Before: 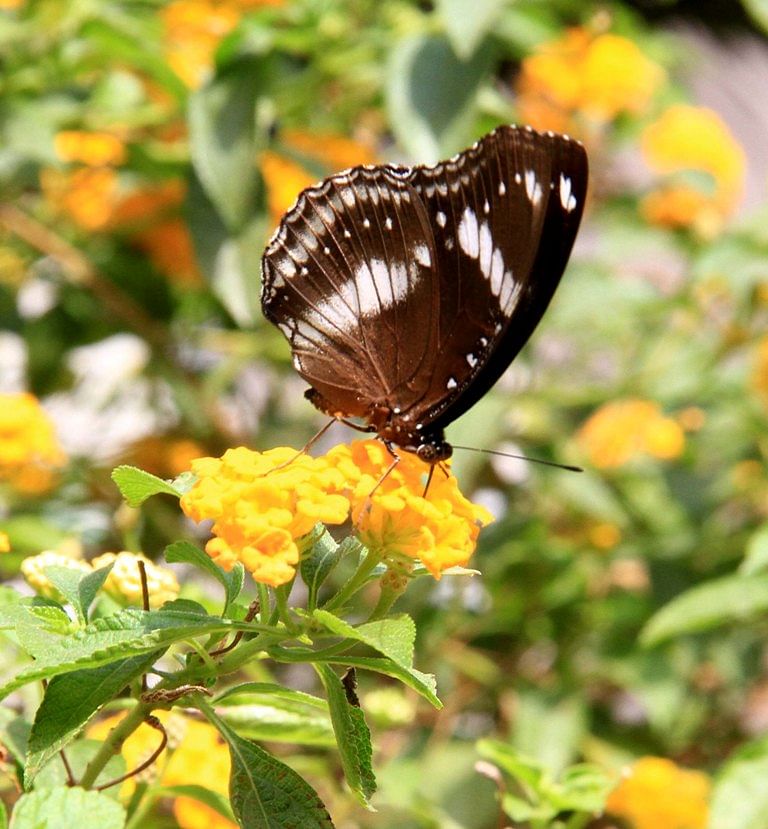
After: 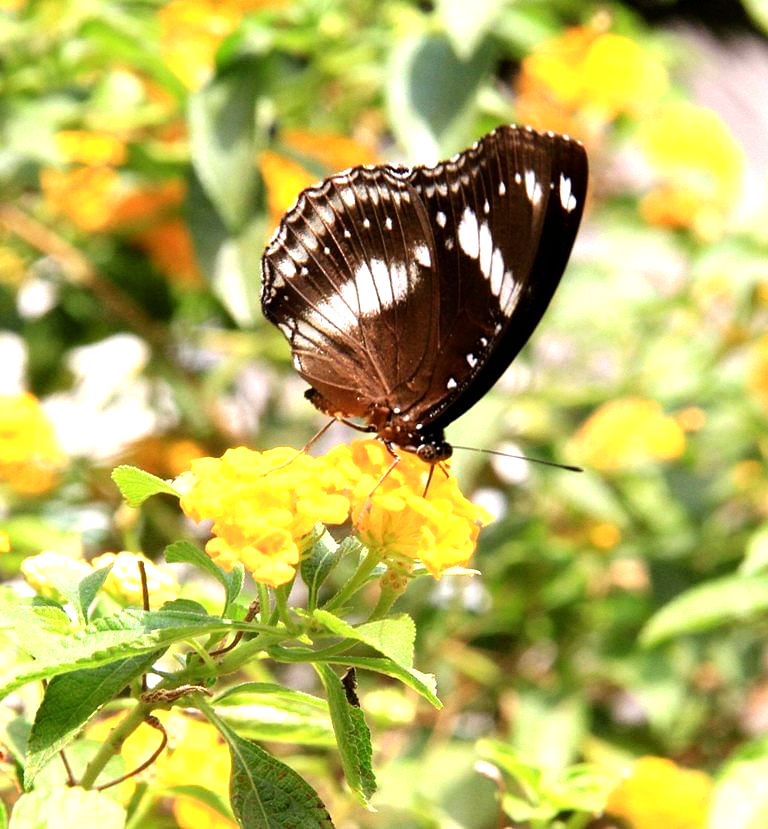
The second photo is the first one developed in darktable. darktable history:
tone equalizer: -8 EV -0.714 EV, -7 EV -0.691 EV, -6 EV -0.585 EV, -5 EV -0.407 EV, -3 EV 0.386 EV, -2 EV 0.6 EV, -1 EV 0.686 EV, +0 EV 0.724 EV
